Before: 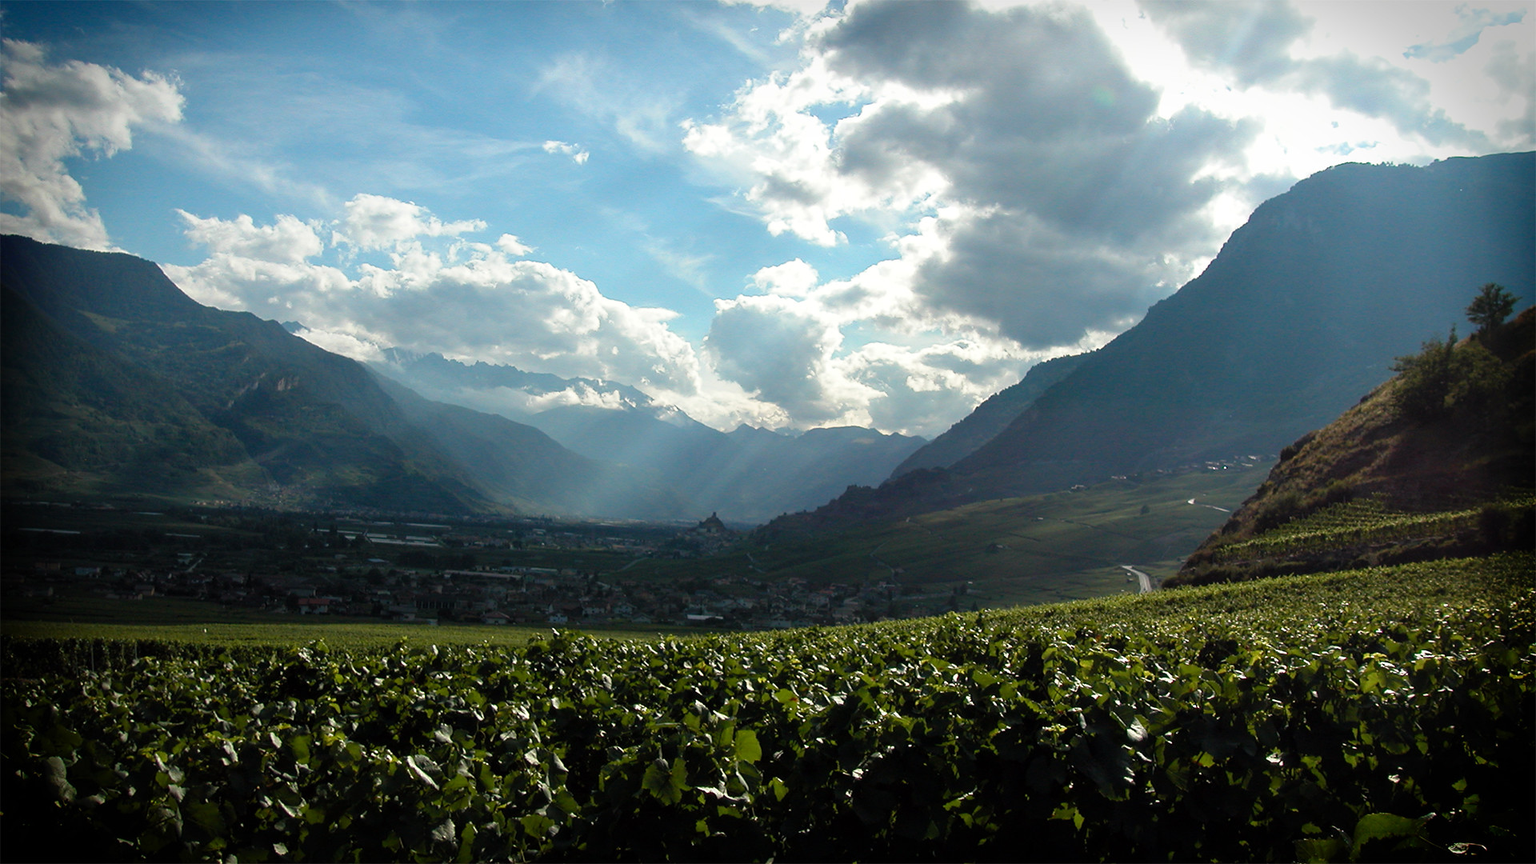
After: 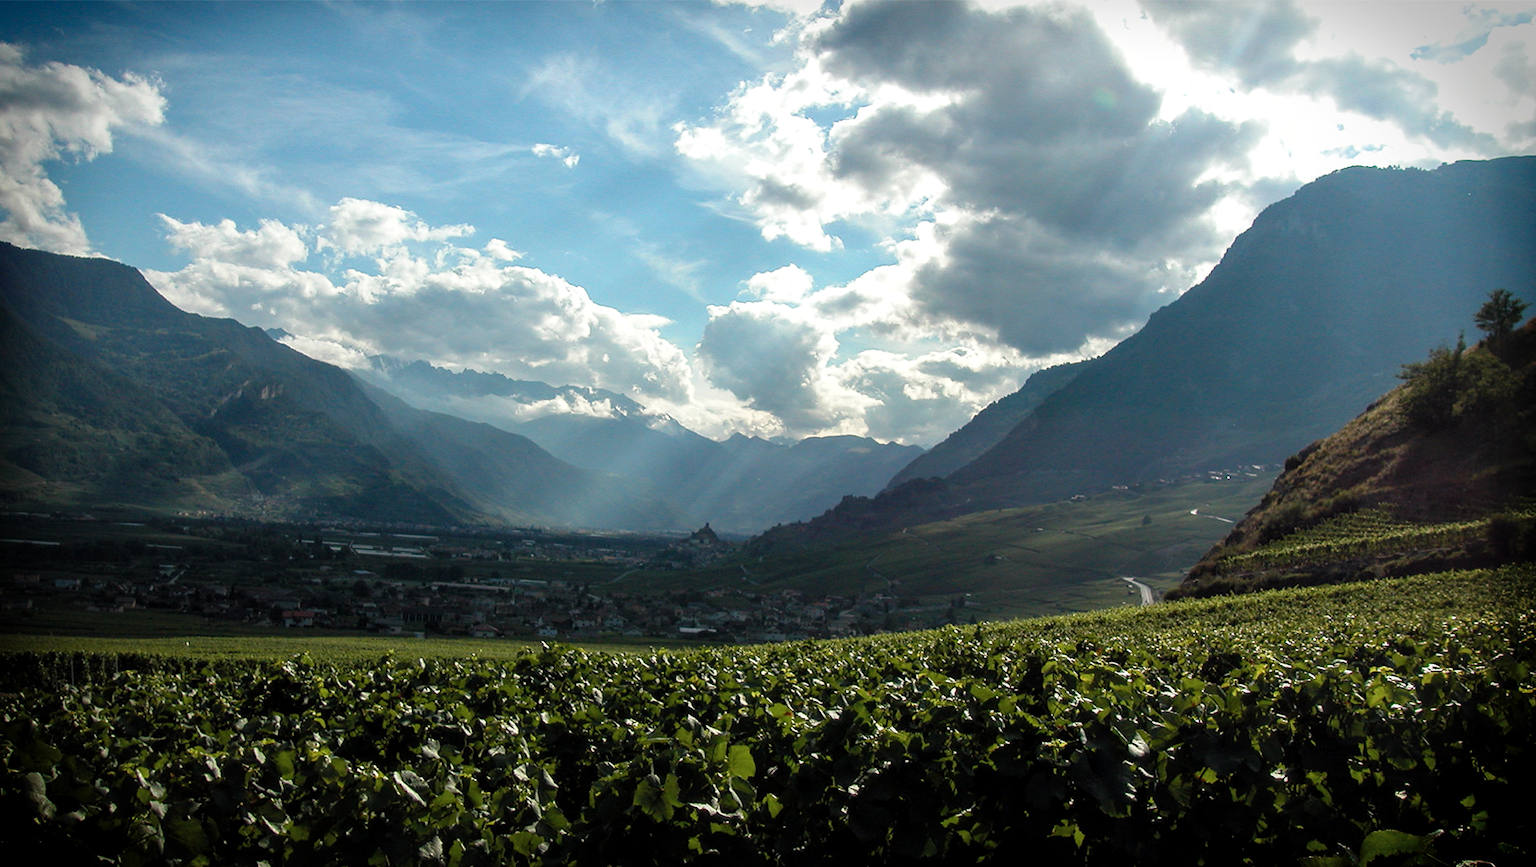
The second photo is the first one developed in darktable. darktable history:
crop and rotate: left 1.446%, right 0.561%, bottom 1.625%
local contrast: on, module defaults
